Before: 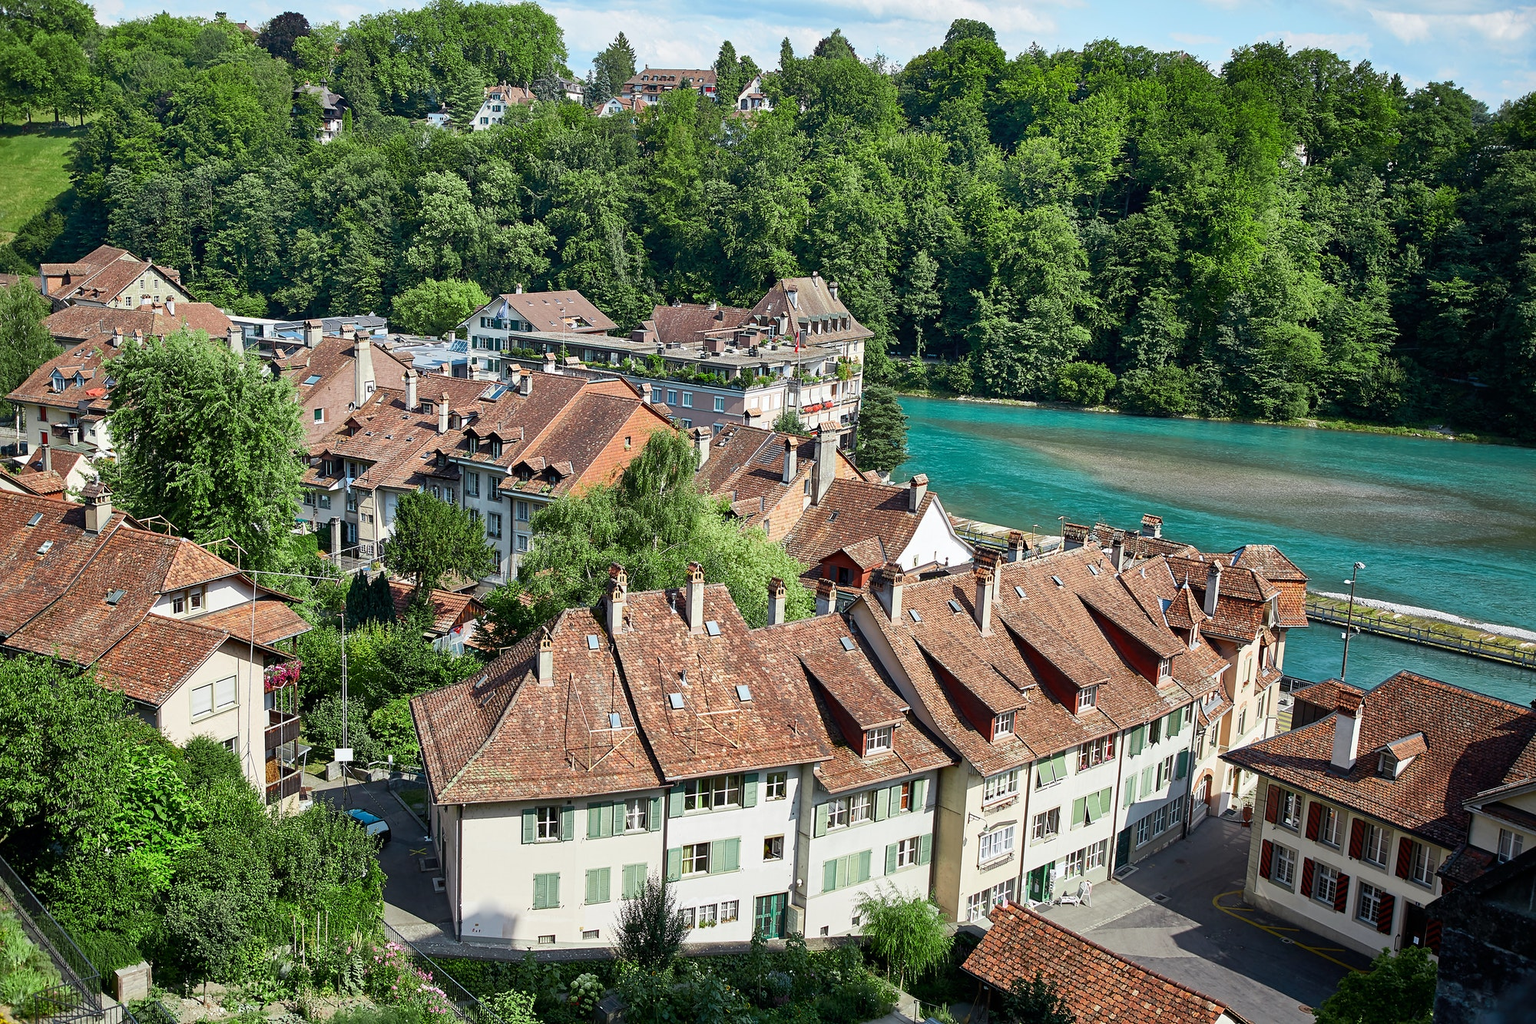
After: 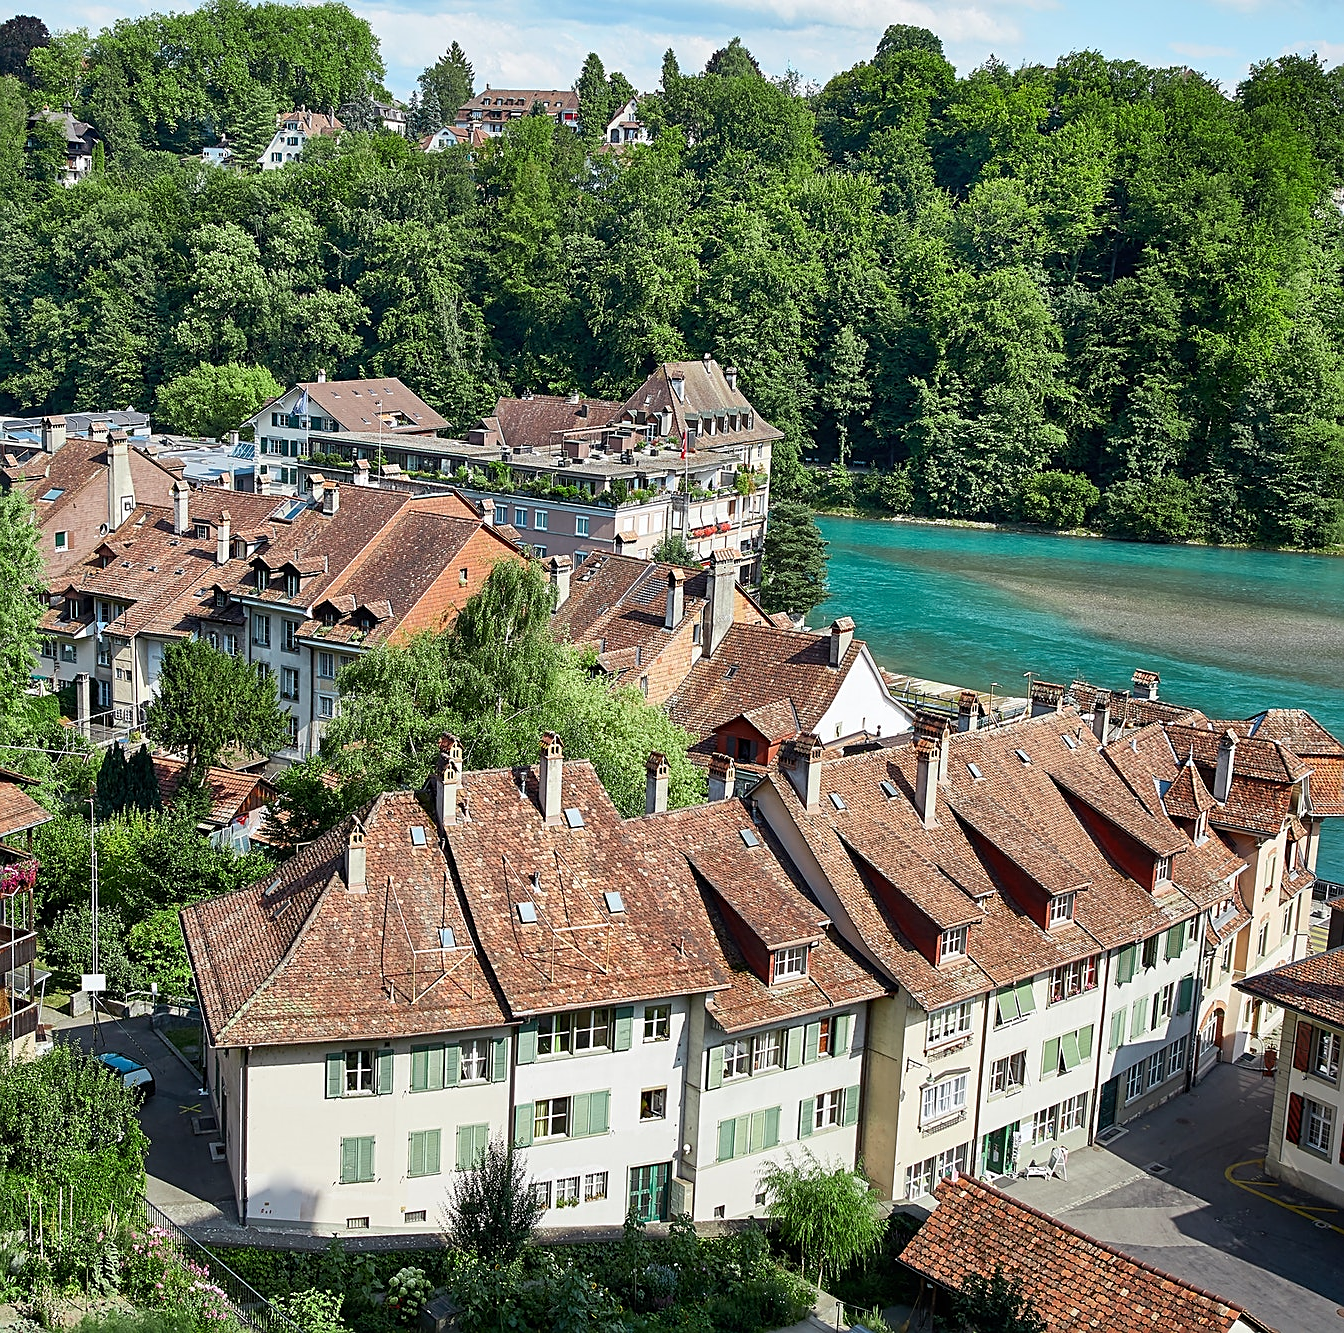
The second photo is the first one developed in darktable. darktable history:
sharpen: on, module defaults
crop and rotate: left 17.709%, right 15.068%
